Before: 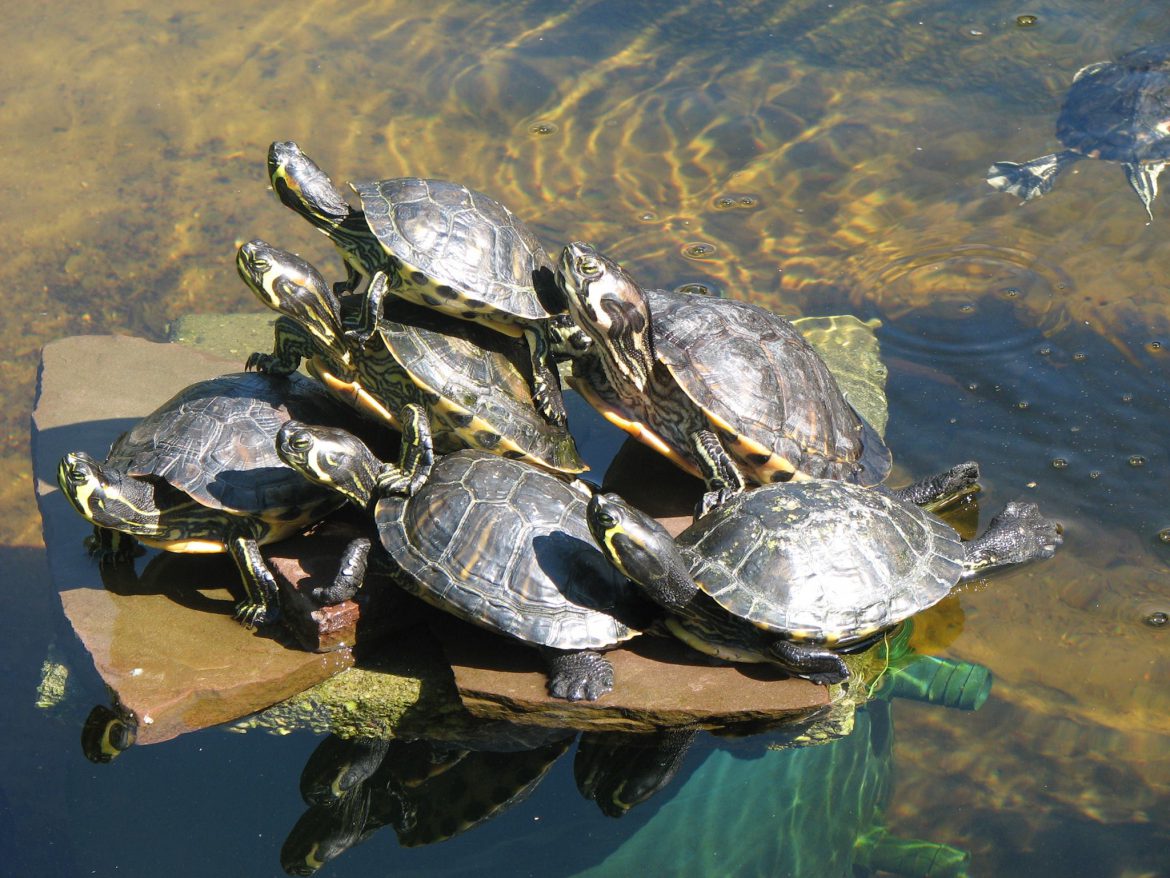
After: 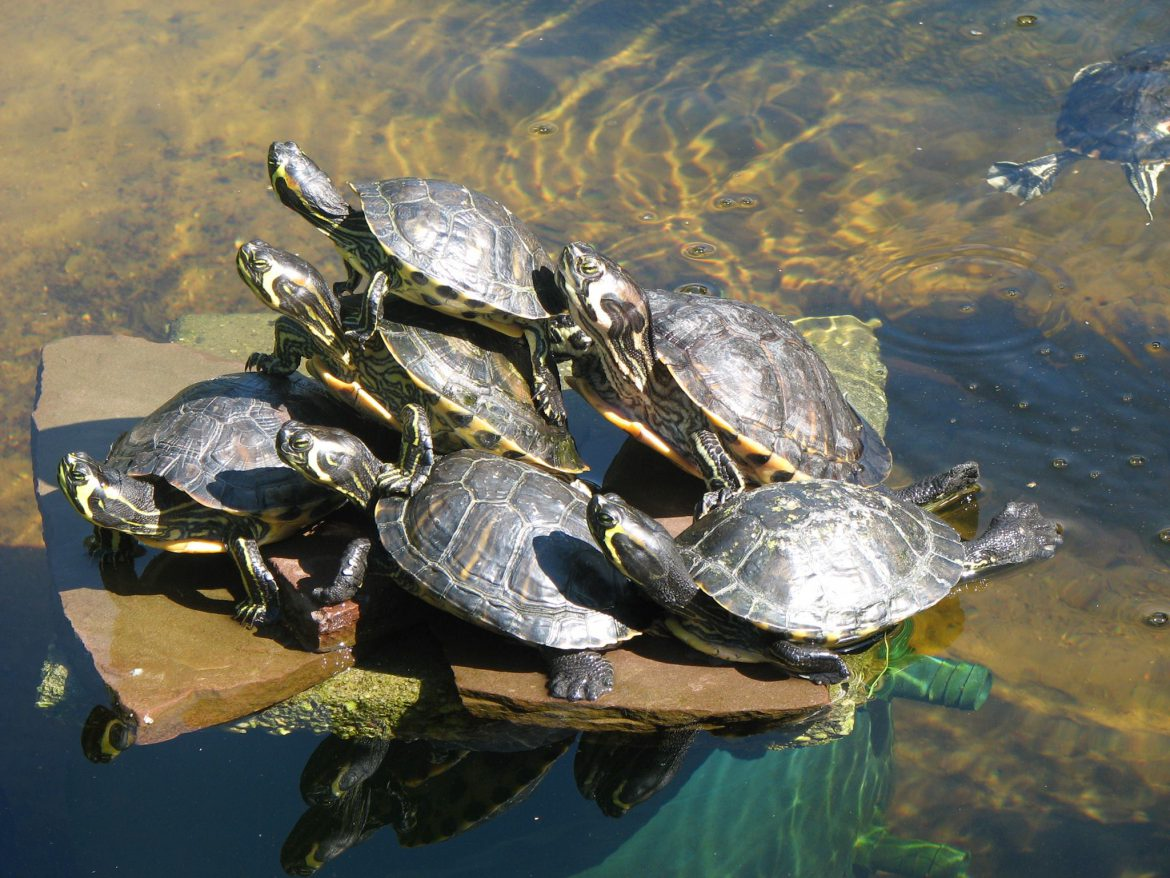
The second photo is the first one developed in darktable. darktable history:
shadows and highlights: shadows -41.31, highlights 63, soften with gaussian
